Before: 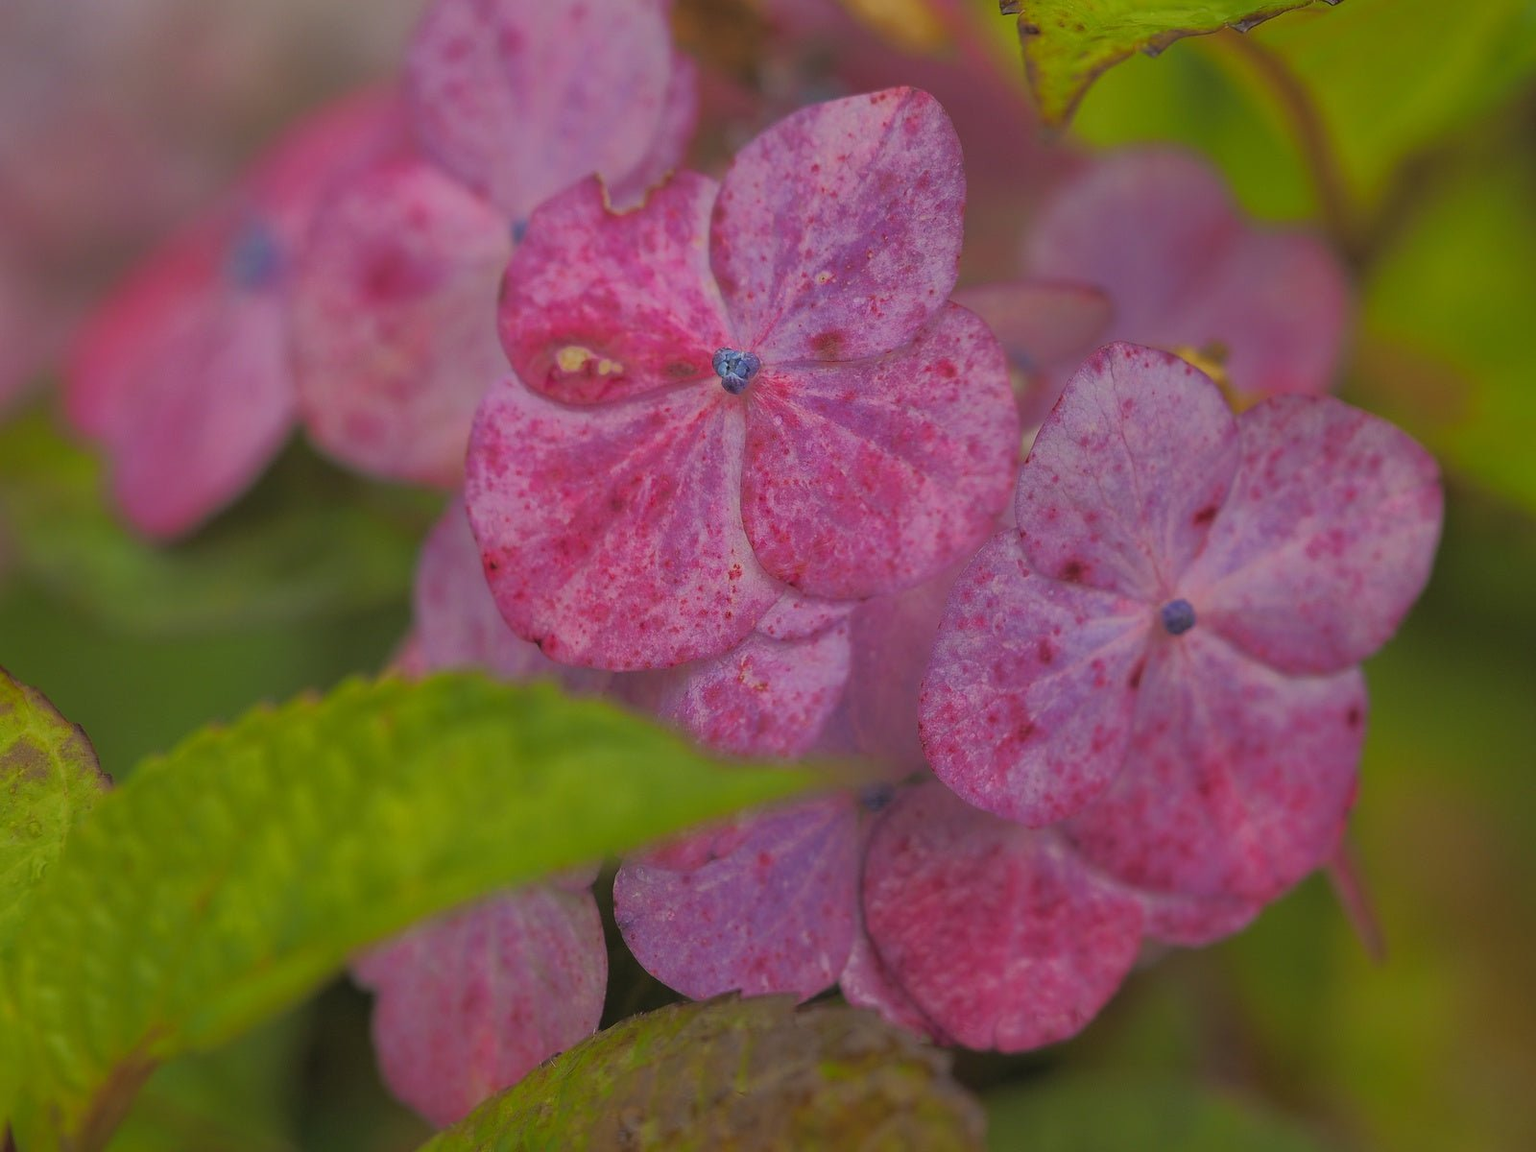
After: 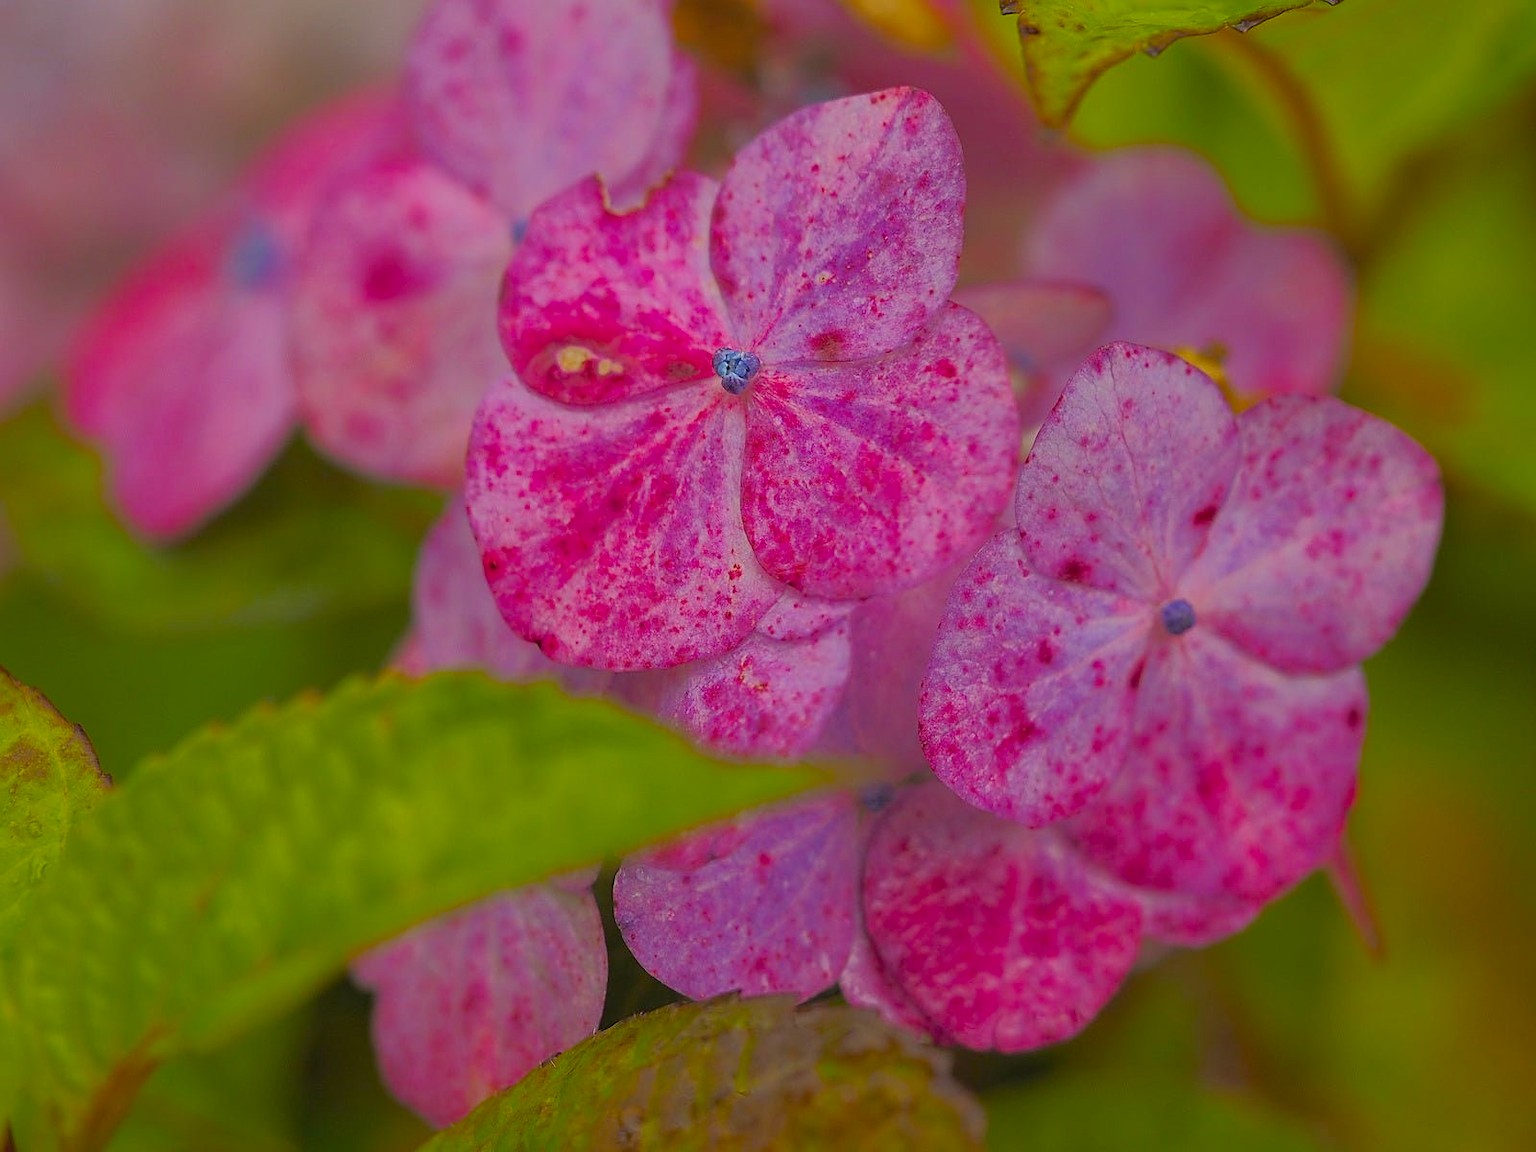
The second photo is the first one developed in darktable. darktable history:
color balance rgb: perceptual saturation grading › global saturation 35%, perceptual saturation grading › highlights -30%, perceptual saturation grading › shadows 35%, perceptual brilliance grading › global brilliance 3%, perceptual brilliance grading › highlights -3%, perceptual brilliance grading › shadows 3%
sharpen: on, module defaults
exposure: compensate highlight preservation false
